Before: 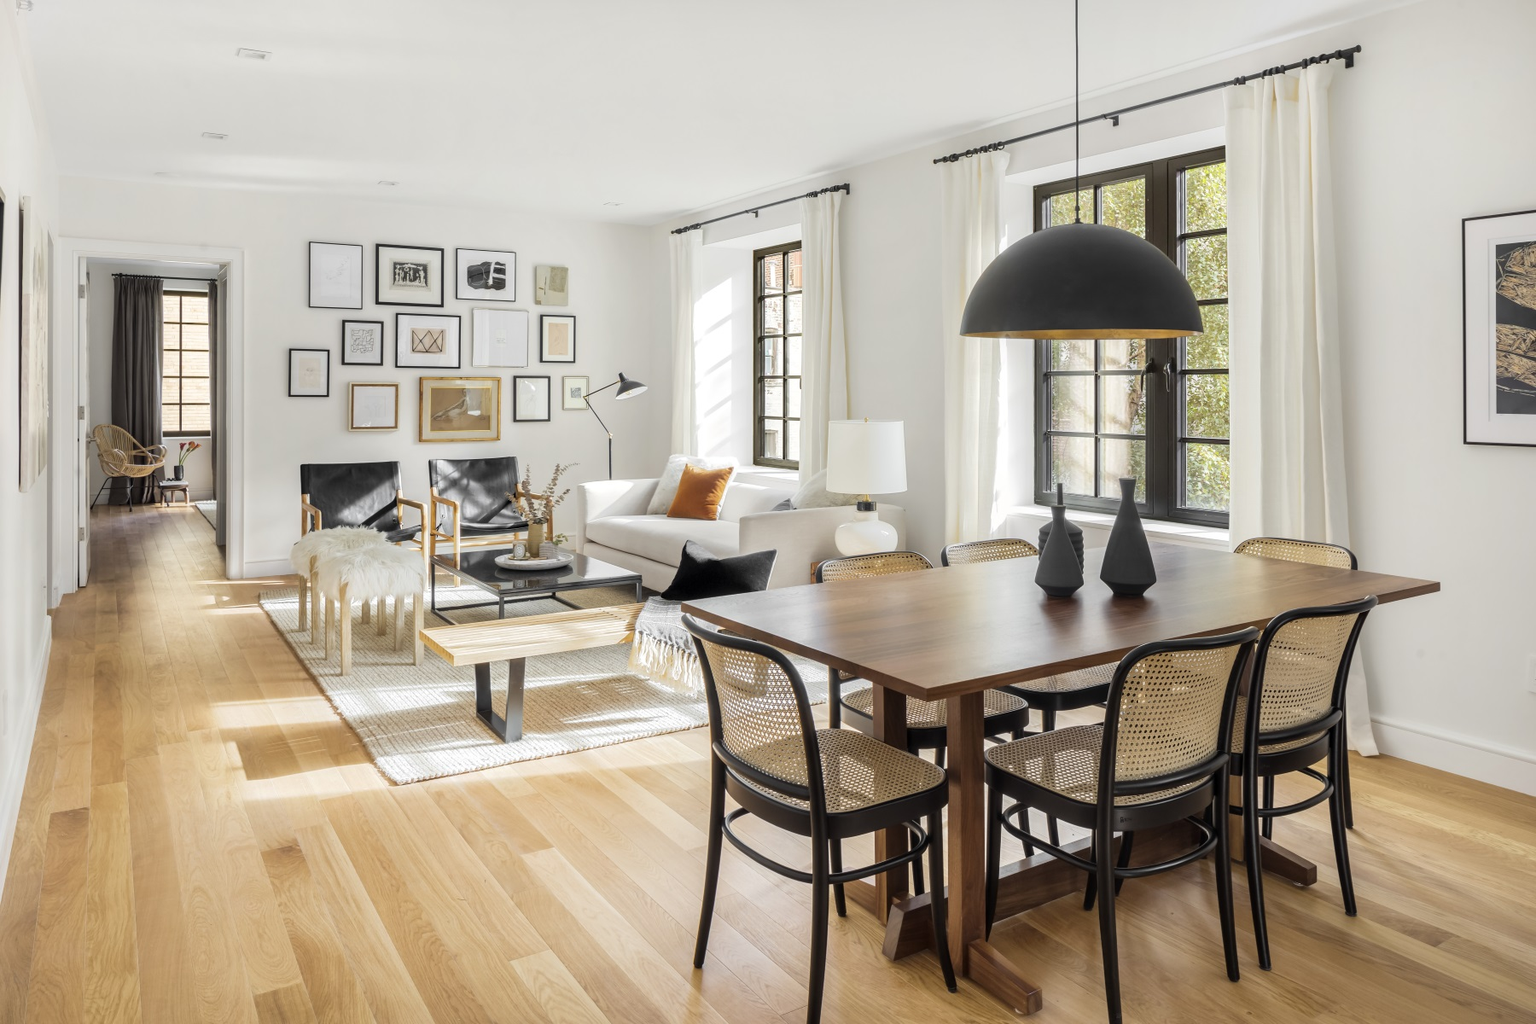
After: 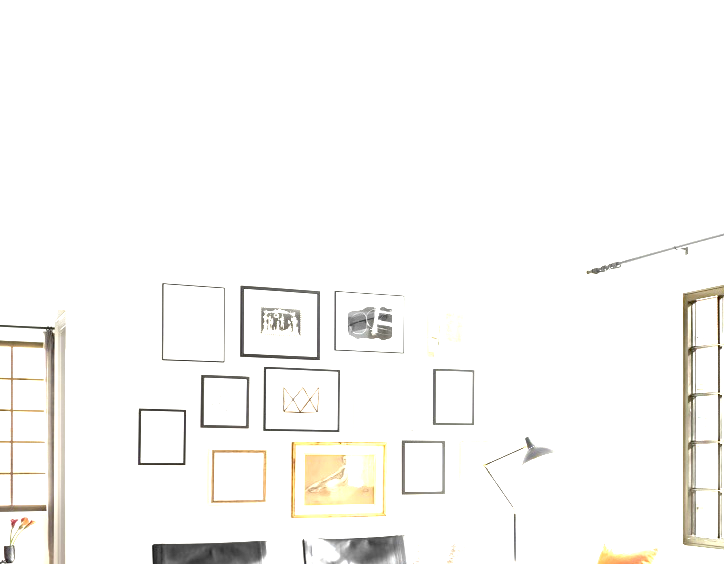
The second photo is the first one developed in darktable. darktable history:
crop and rotate: left 11.16%, top 0.048%, right 48.607%, bottom 52.938%
exposure: black level correction 0.005, exposure 2.082 EV, compensate highlight preservation false
